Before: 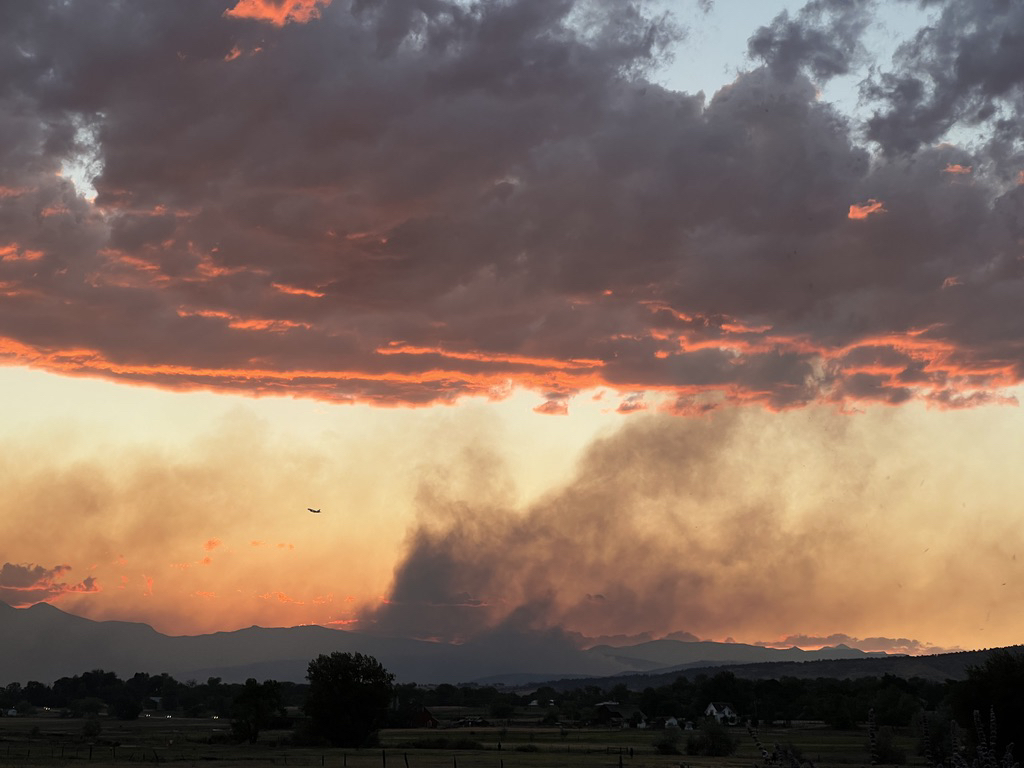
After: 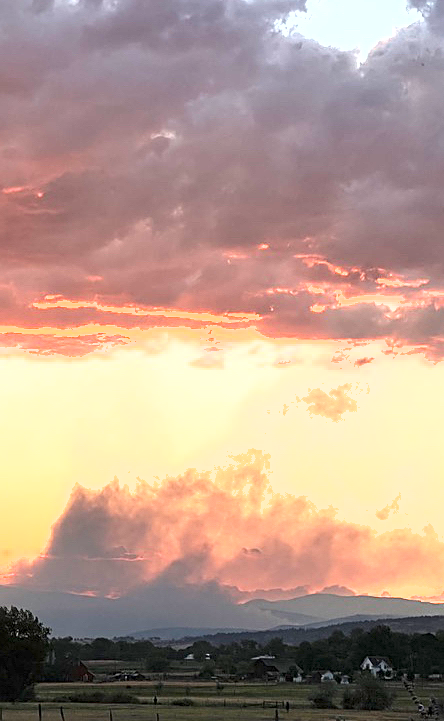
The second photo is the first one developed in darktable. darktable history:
crop: left 33.601%, top 6.043%, right 23.01%
exposure: black level correction 0, exposure 1.942 EV, compensate highlight preservation false
shadows and highlights: soften with gaussian
sharpen: on, module defaults
